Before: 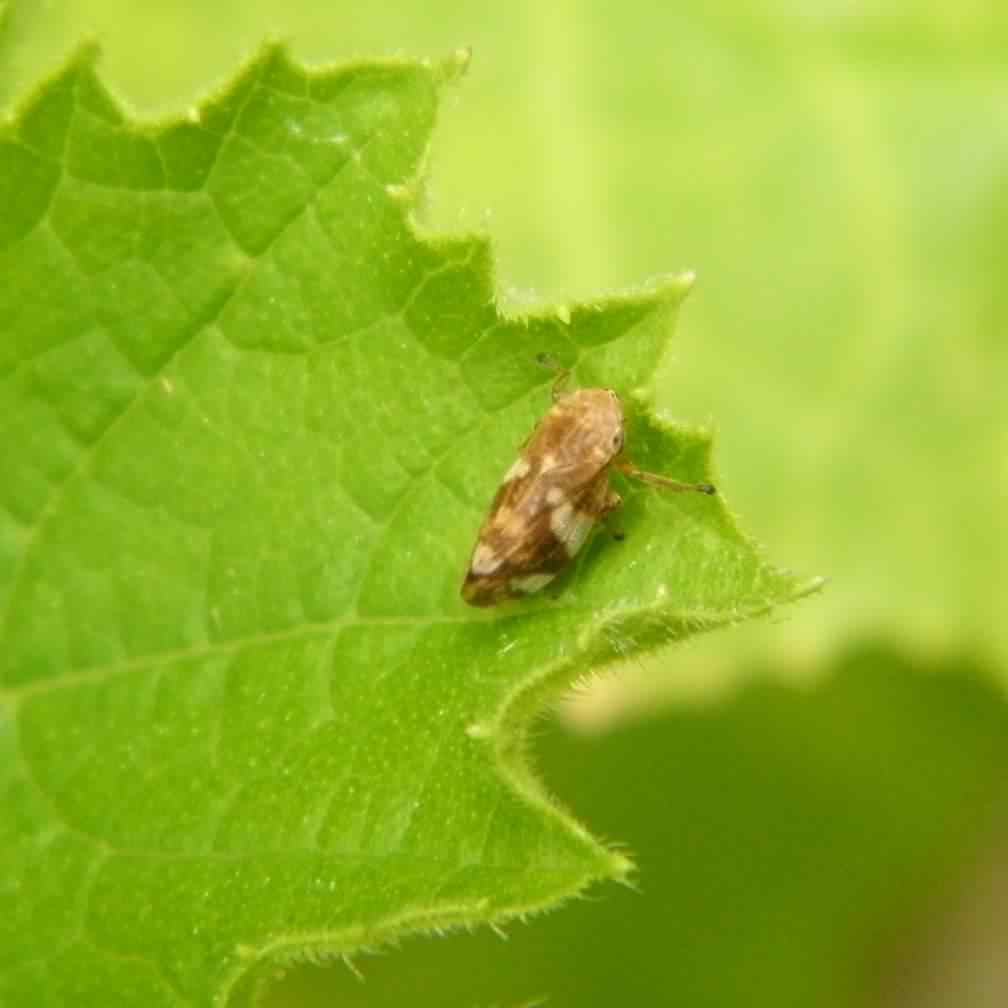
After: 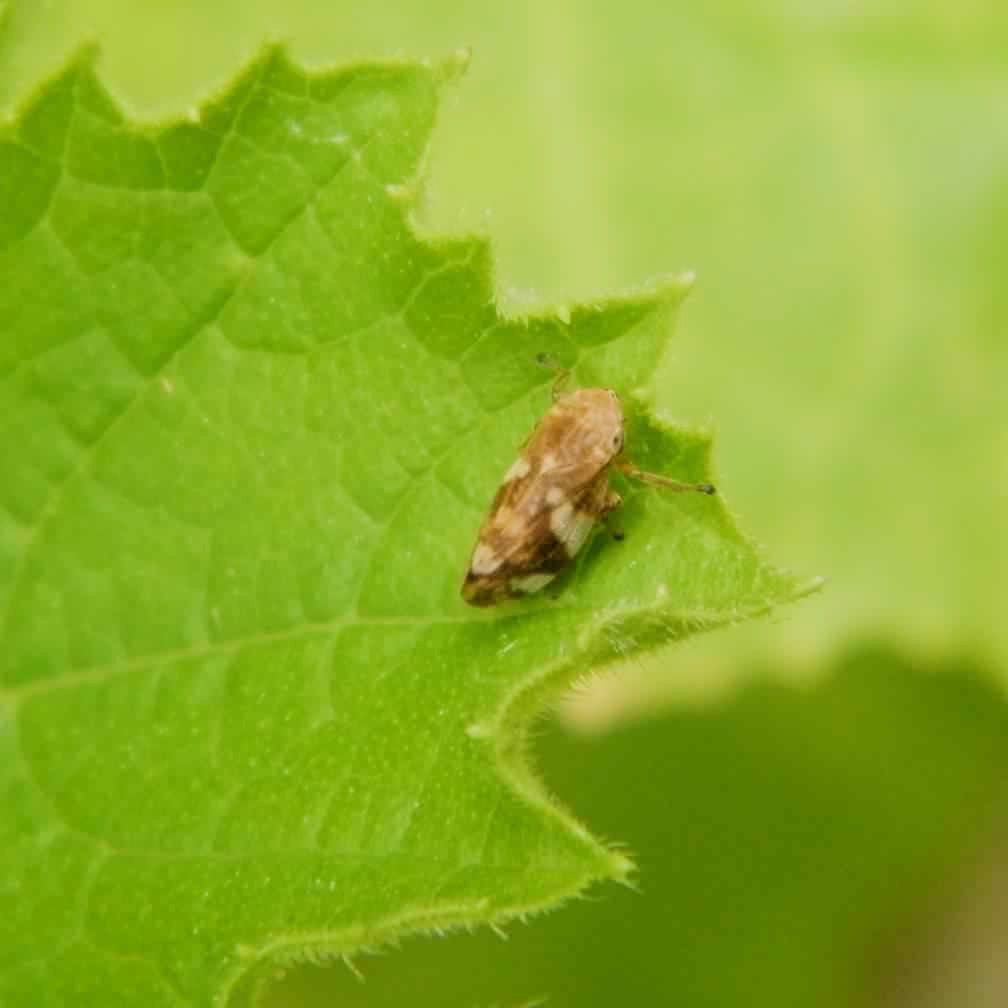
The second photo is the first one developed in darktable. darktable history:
filmic rgb: black relative exposure -7.65 EV, white relative exposure 4.56 EV, hardness 3.61, contrast 1.118
